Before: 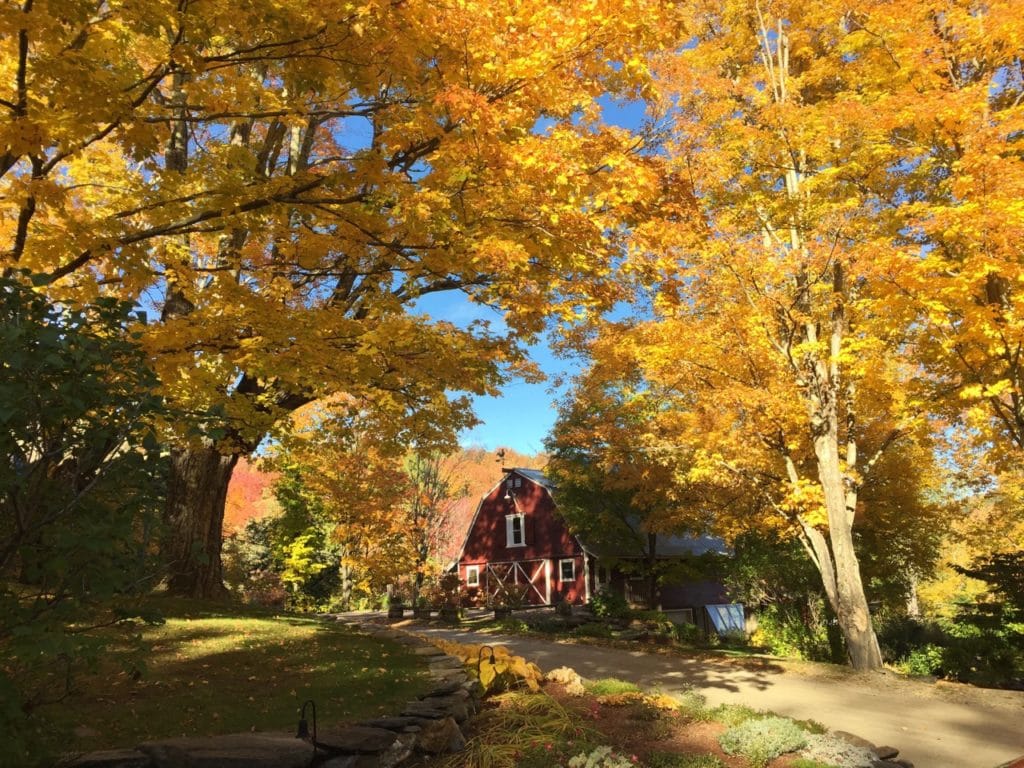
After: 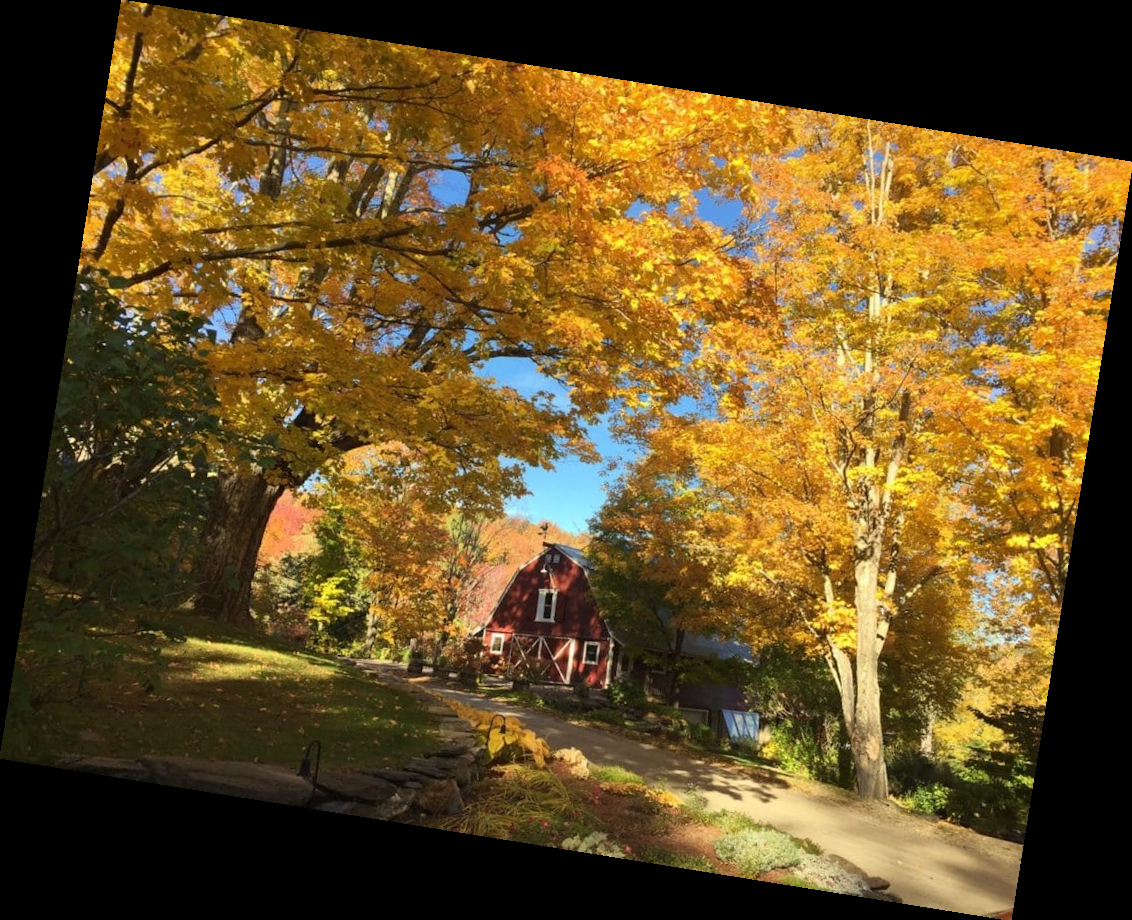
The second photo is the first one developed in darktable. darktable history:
rotate and perspective: rotation 9.12°, automatic cropping off
